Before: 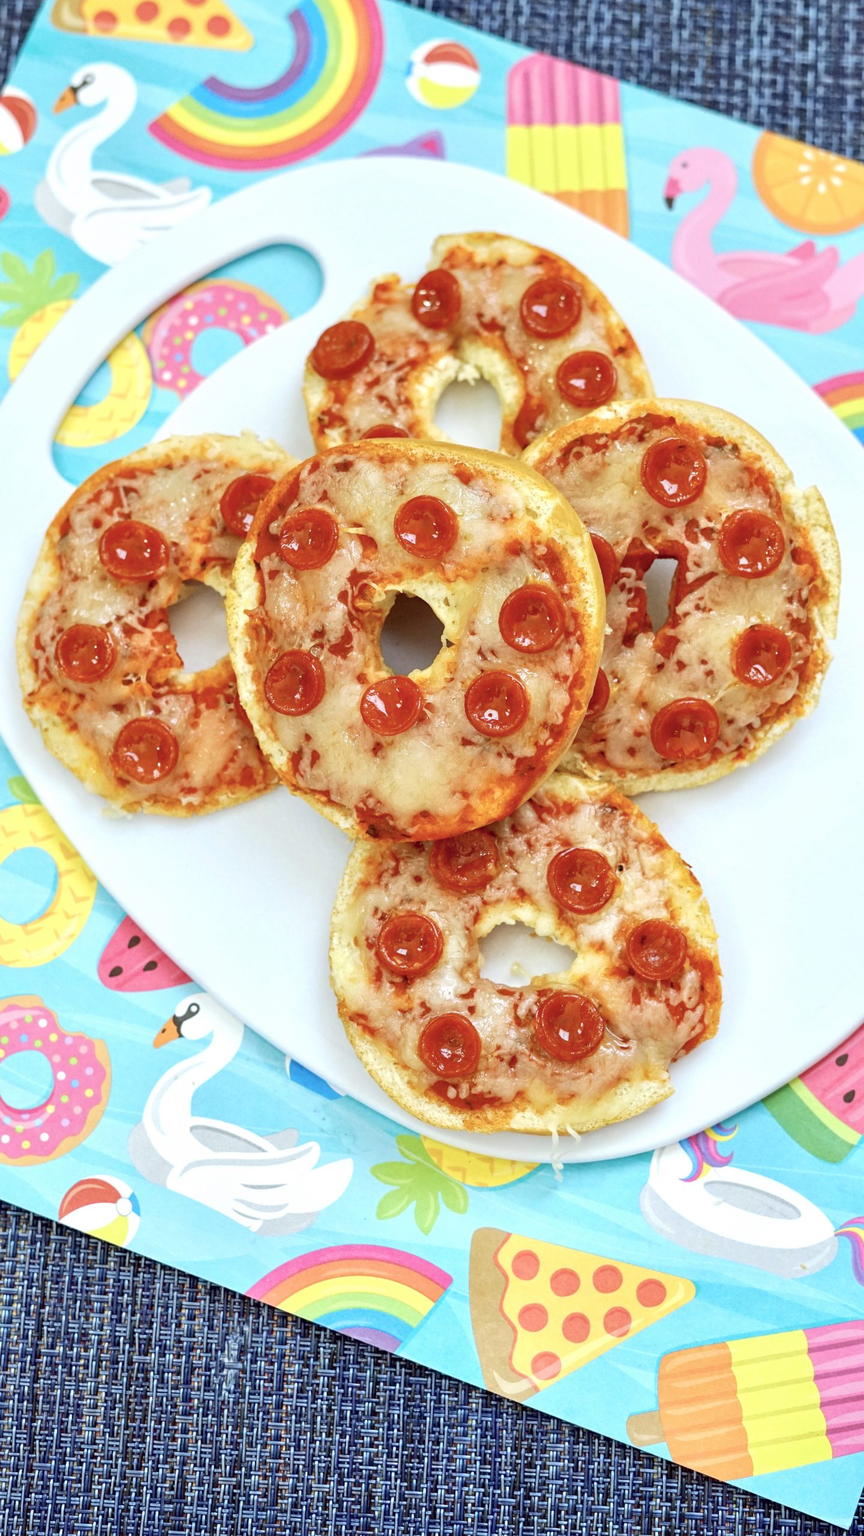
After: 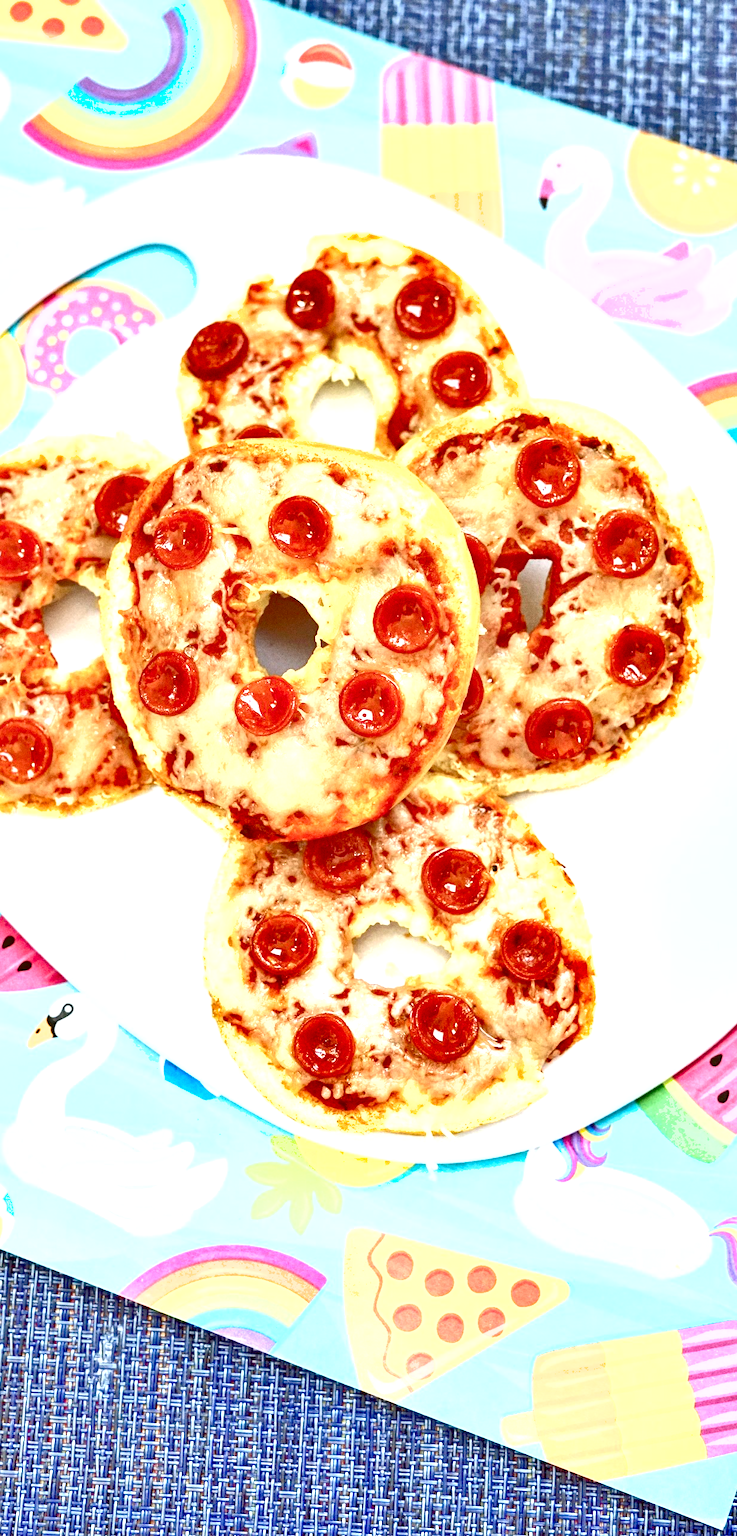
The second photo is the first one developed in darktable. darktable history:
color balance rgb: shadows lift › chroma 1%, shadows lift › hue 113°, highlights gain › chroma 0.2%, highlights gain › hue 333°, perceptual saturation grading › global saturation 20%, perceptual saturation grading › highlights -25%, perceptual saturation grading › shadows 25%, contrast -10%
crop and rotate: left 14.584%
shadows and highlights: shadows 49, highlights -41, soften with gaussian
grain: coarseness 0.09 ISO
exposure: exposure 1.25 EV, compensate exposure bias true, compensate highlight preservation false
tone equalizer: -7 EV 0.15 EV, -6 EV 0.6 EV, -5 EV 1.15 EV, -4 EV 1.33 EV, -3 EV 1.15 EV, -2 EV 0.6 EV, -1 EV 0.15 EV, mask exposure compensation -0.5 EV
local contrast: highlights 100%, shadows 100%, detail 120%, midtone range 0.2
